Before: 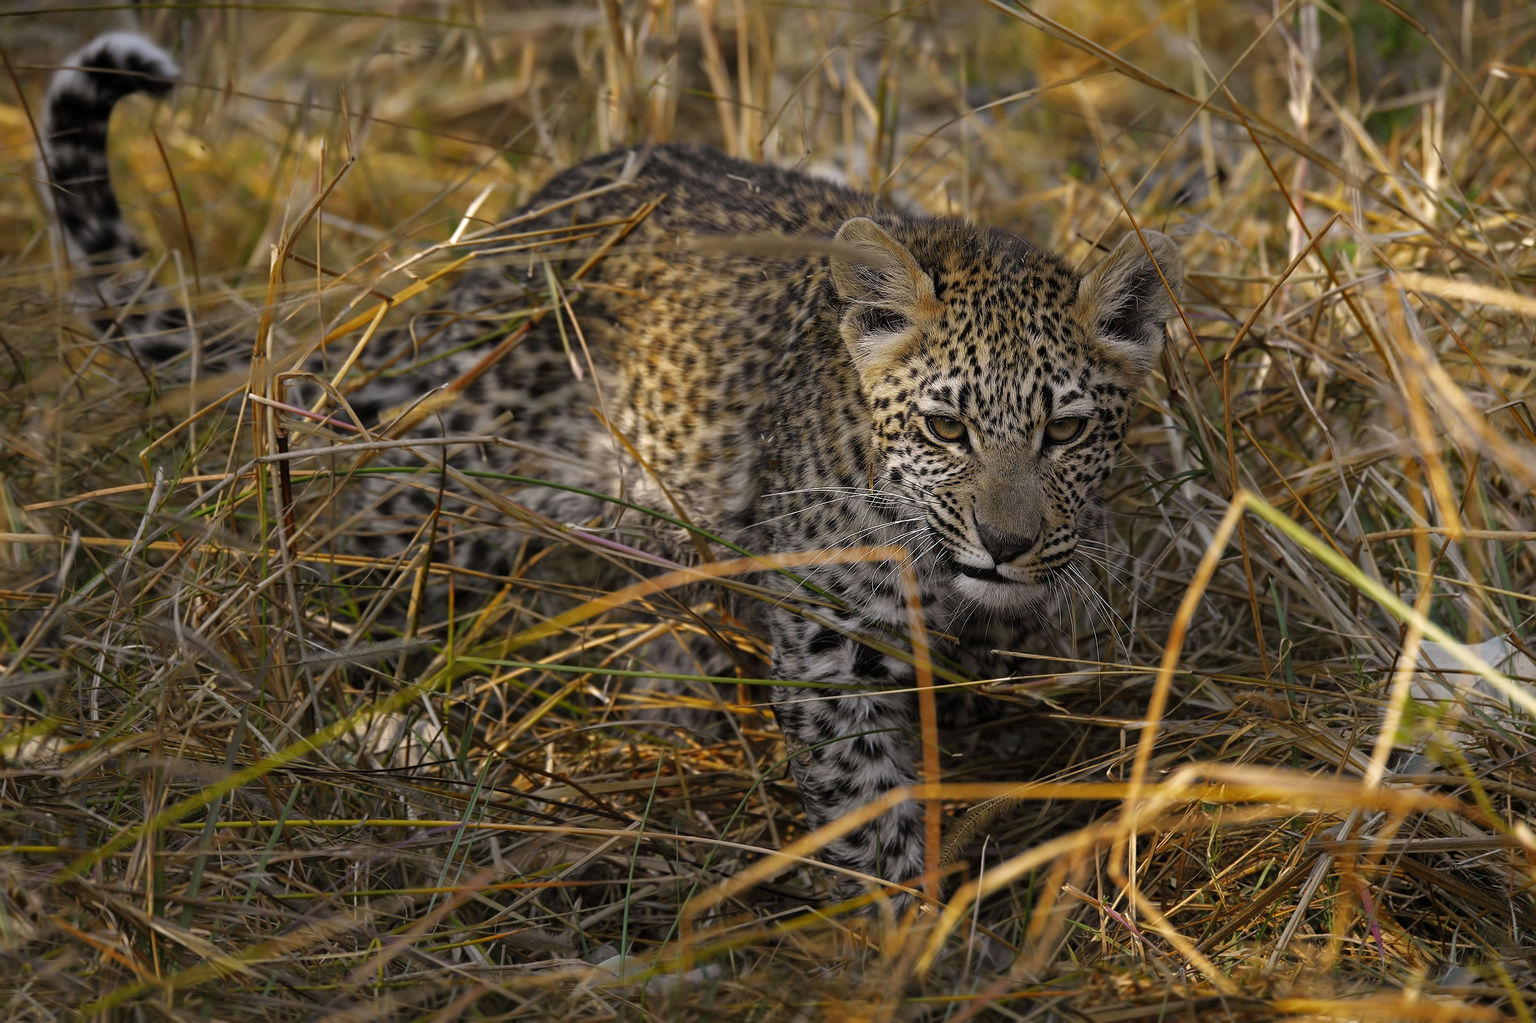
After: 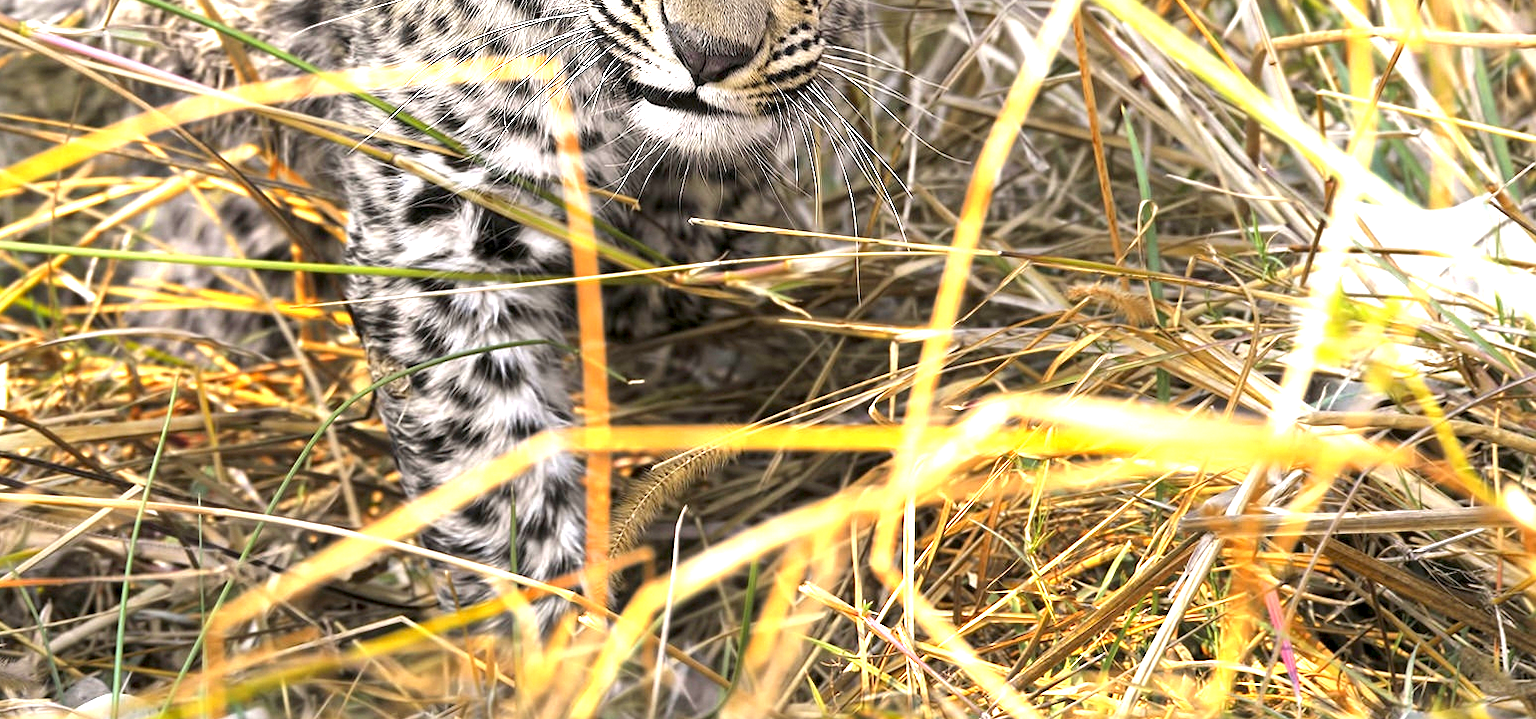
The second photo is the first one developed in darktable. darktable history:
exposure: black level correction 0.001, exposure 2.572 EV, compensate exposure bias true, compensate highlight preservation false
crop and rotate: left 35.721%, top 49.821%, bottom 4.962%
